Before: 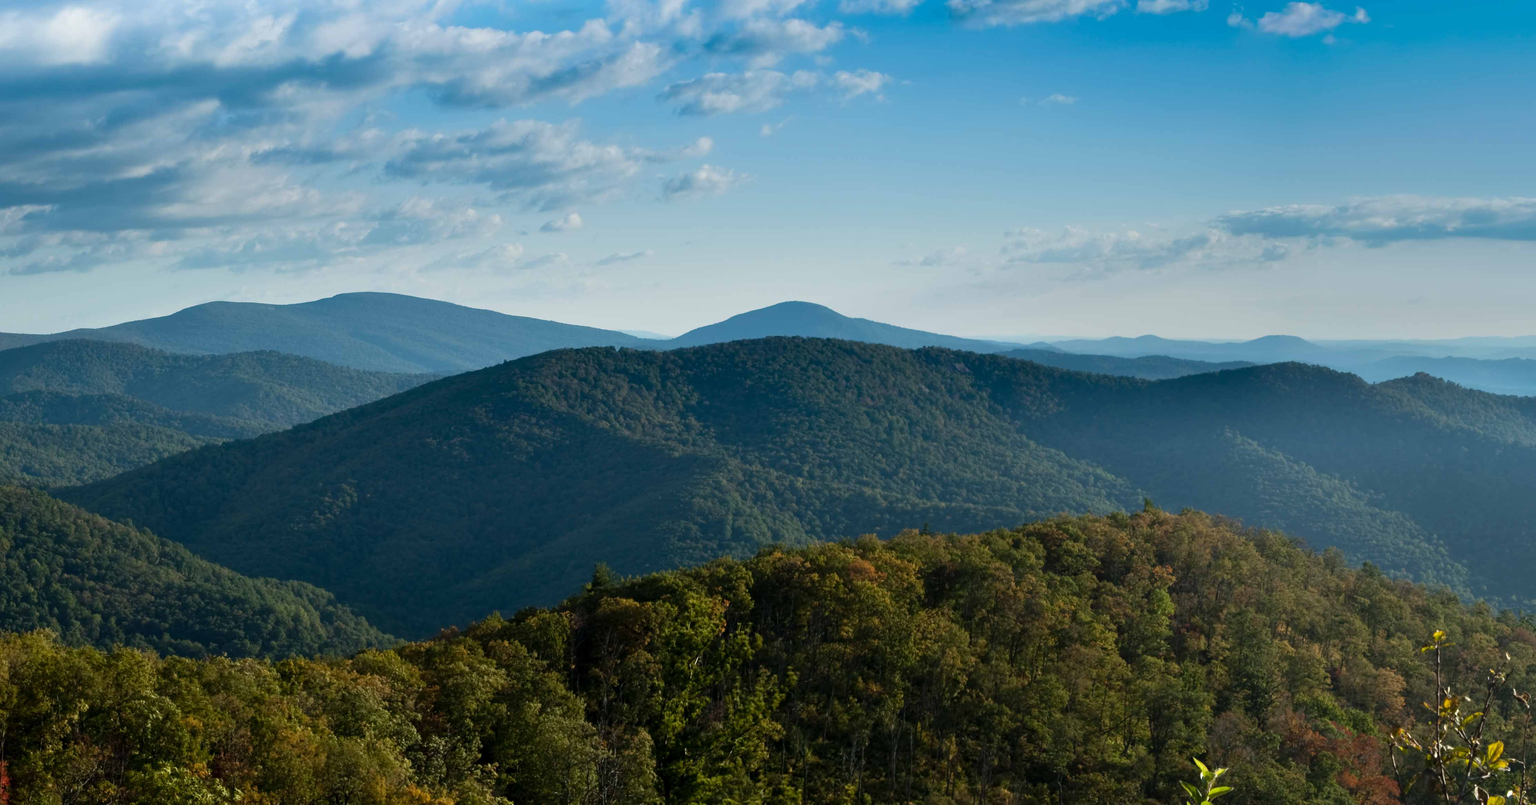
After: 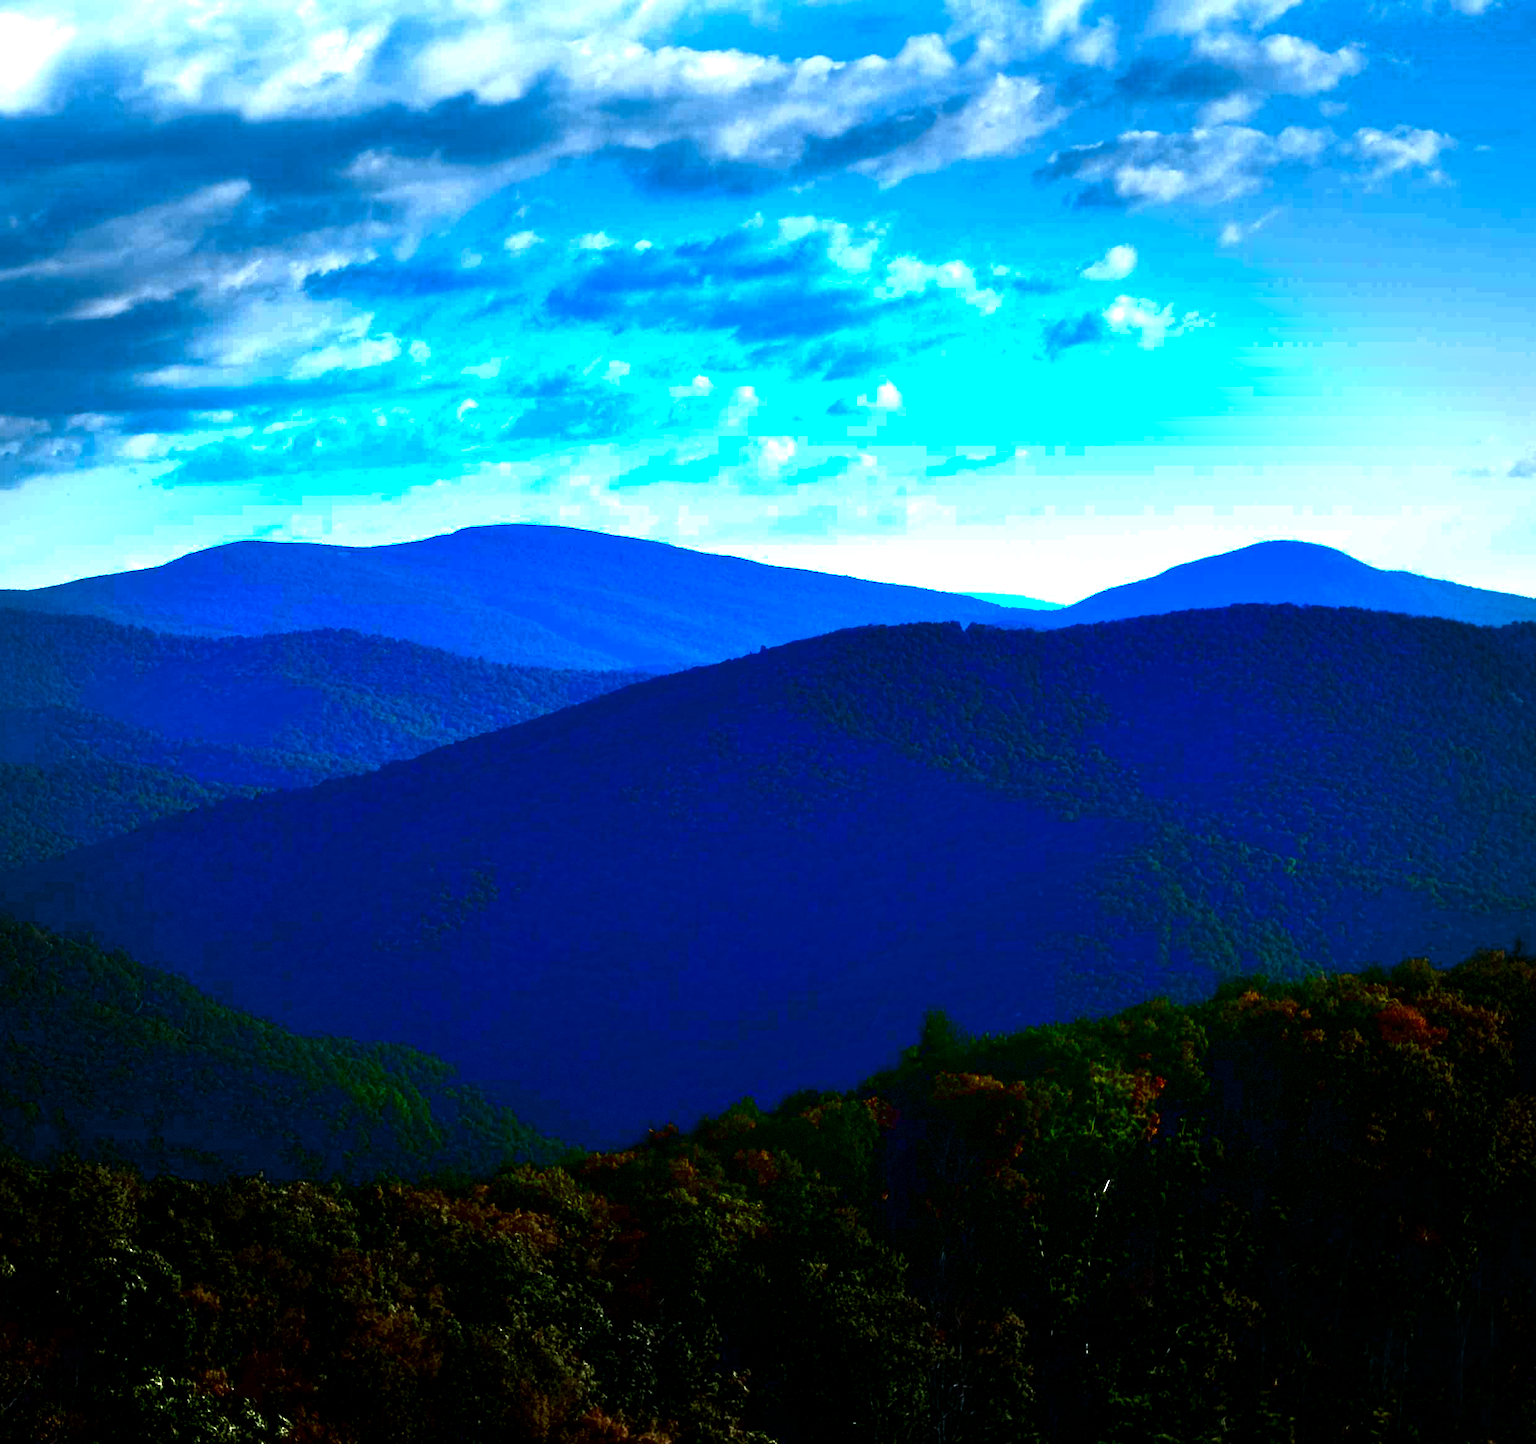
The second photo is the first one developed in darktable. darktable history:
color balance rgb: highlights gain › chroma 3.293%, highlights gain › hue 56.45°, linear chroma grading › global chroma 8.794%, perceptual saturation grading › global saturation 0.463%, perceptual brilliance grading › global brilliance 18.183%, global vibrance 34.507%
crop: left 5.224%, right 39.042%
exposure: black level correction -0.002, exposure 0.528 EV, compensate exposure bias true, compensate highlight preservation false
vignetting: fall-off start 70.24%, width/height ratio 1.335, dithering 8-bit output
color calibration: illuminant custom, x 0.388, y 0.387, temperature 3808.66 K
contrast brightness saturation: brightness -0.99, saturation 0.982
shadows and highlights: shadows 25.52, highlights -26.49, highlights color adjustment 77.86%
